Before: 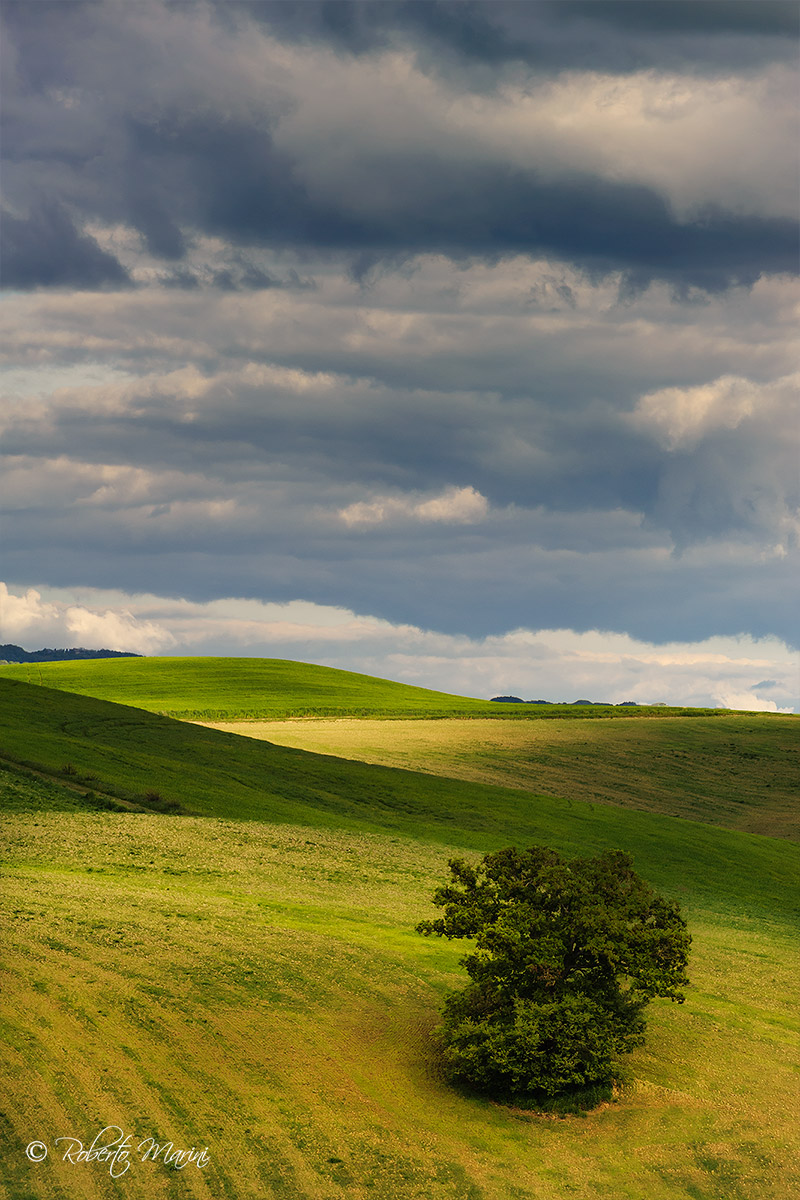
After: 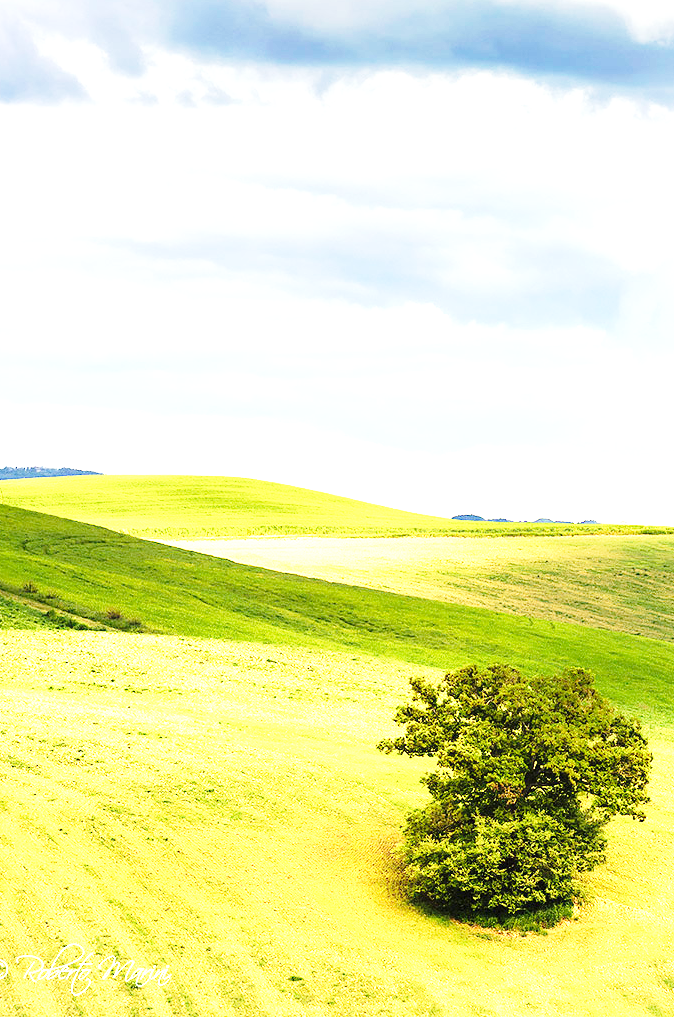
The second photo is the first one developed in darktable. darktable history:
base curve: curves: ch0 [(0, 0) (0.028, 0.03) (0.121, 0.232) (0.46, 0.748) (0.859, 0.968) (1, 1)], preserve colors none
exposure: exposure 2.001 EV, compensate highlight preservation false
crop and rotate: left 4.984%, top 15.171%, right 10.712%
tone equalizer: -8 EV -0.436 EV, -7 EV -0.408 EV, -6 EV -0.349 EV, -5 EV -0.197 EV, -3 EV 0.205 EV, -2 EV 0.316 EV, -1 EV 0.367 EV, +0 EV 0.409 EV
